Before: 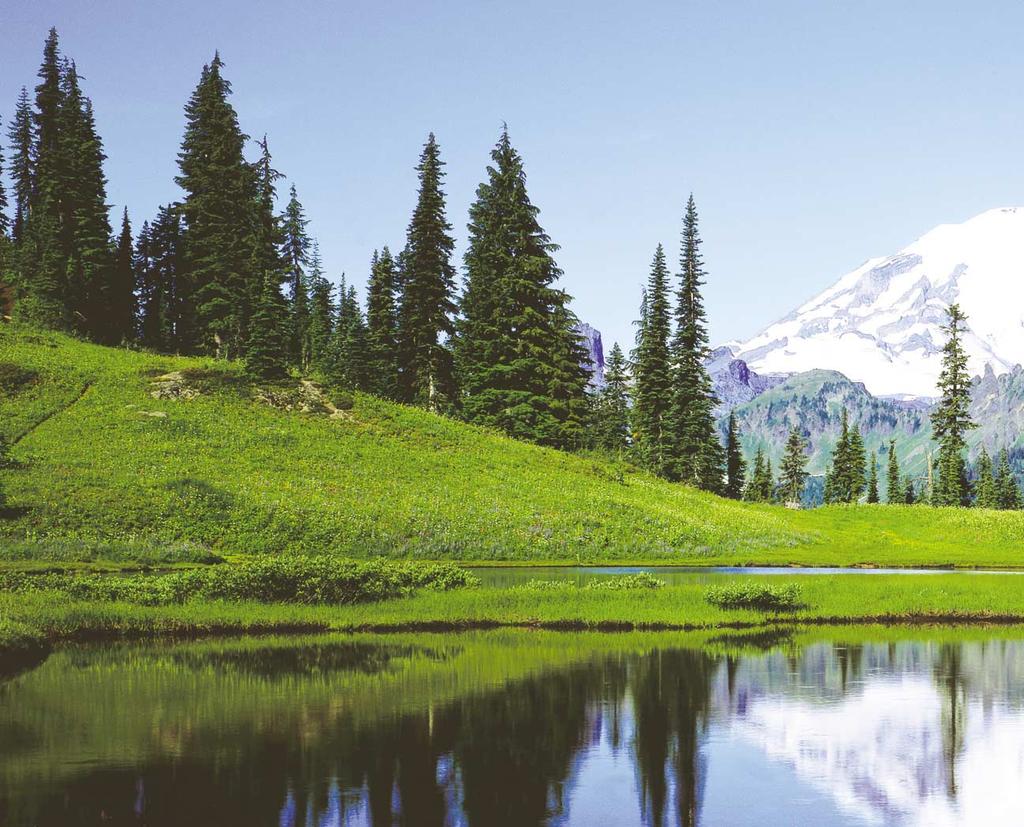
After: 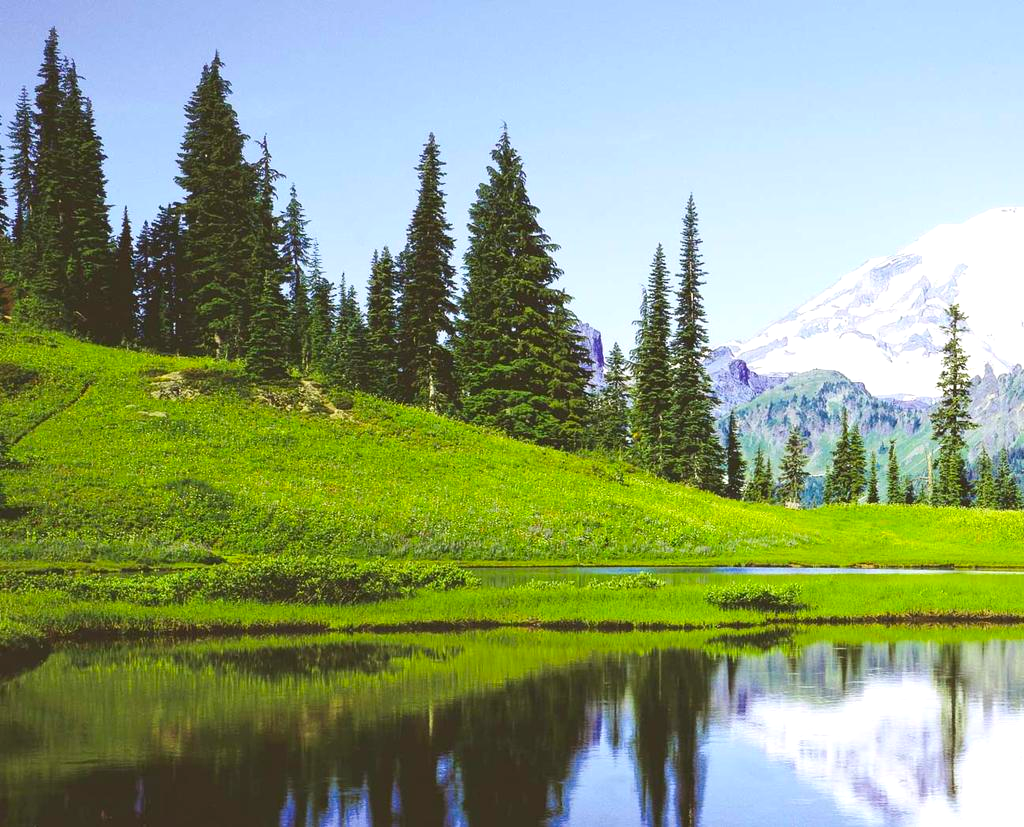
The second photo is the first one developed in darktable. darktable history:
contrast brightness saturation: contrast 0.09, saturation 0.28
exposure: exposure 0.2 EV, compensate highlight preservation false
